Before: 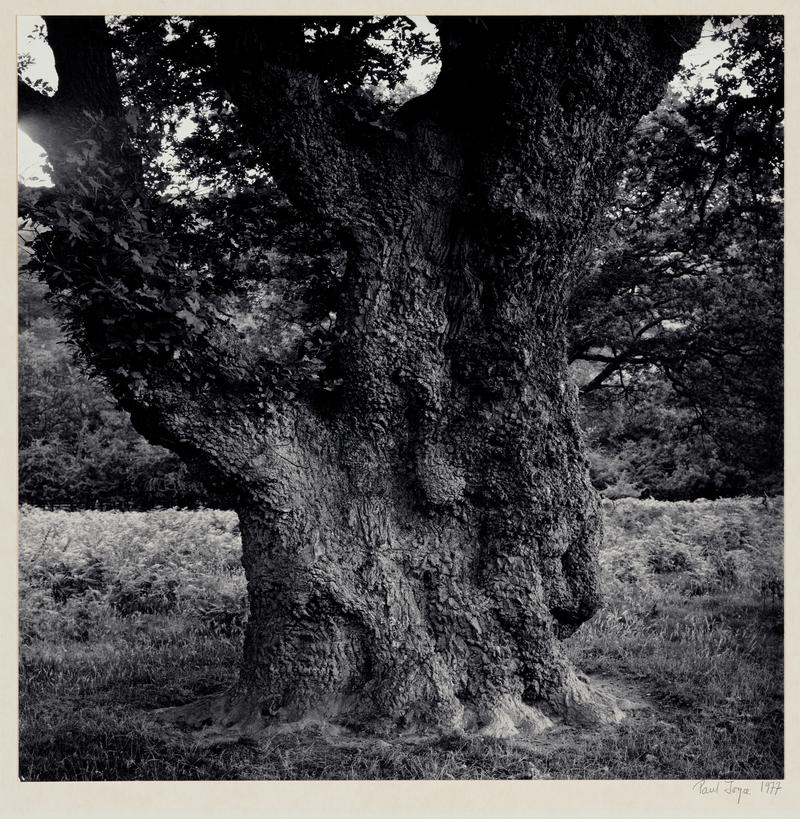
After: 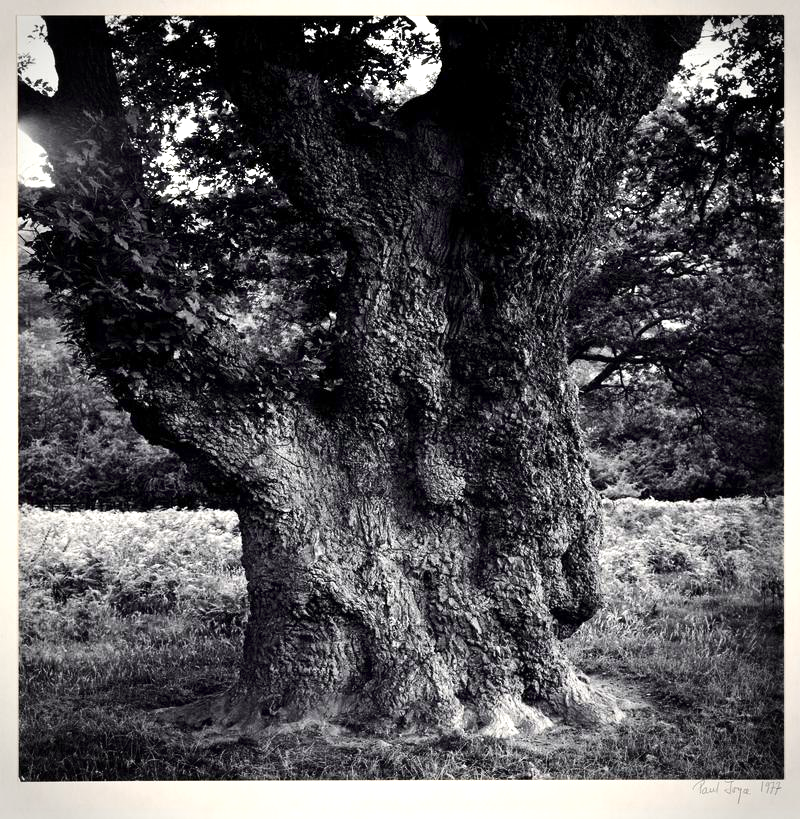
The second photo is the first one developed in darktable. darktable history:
exposure: exposure 1 EV, compensate highlight preservation false
vignetting: unbound false
contrast brightness saturation: contrast 0.13, brightness -0.05, saturation 0.16
